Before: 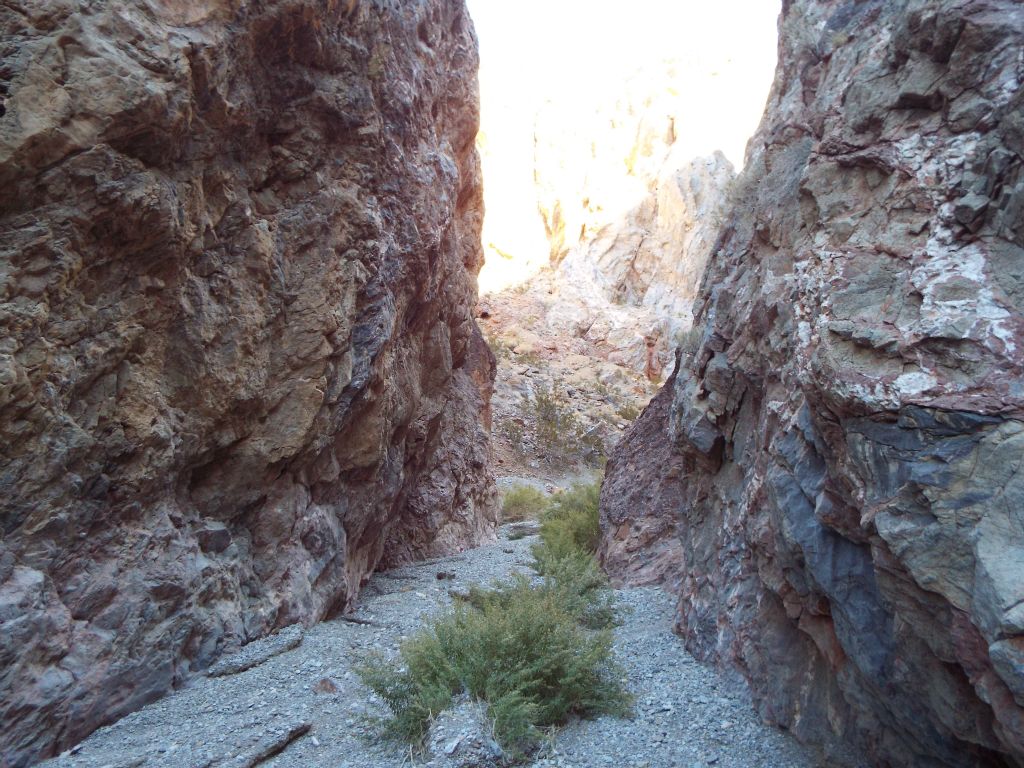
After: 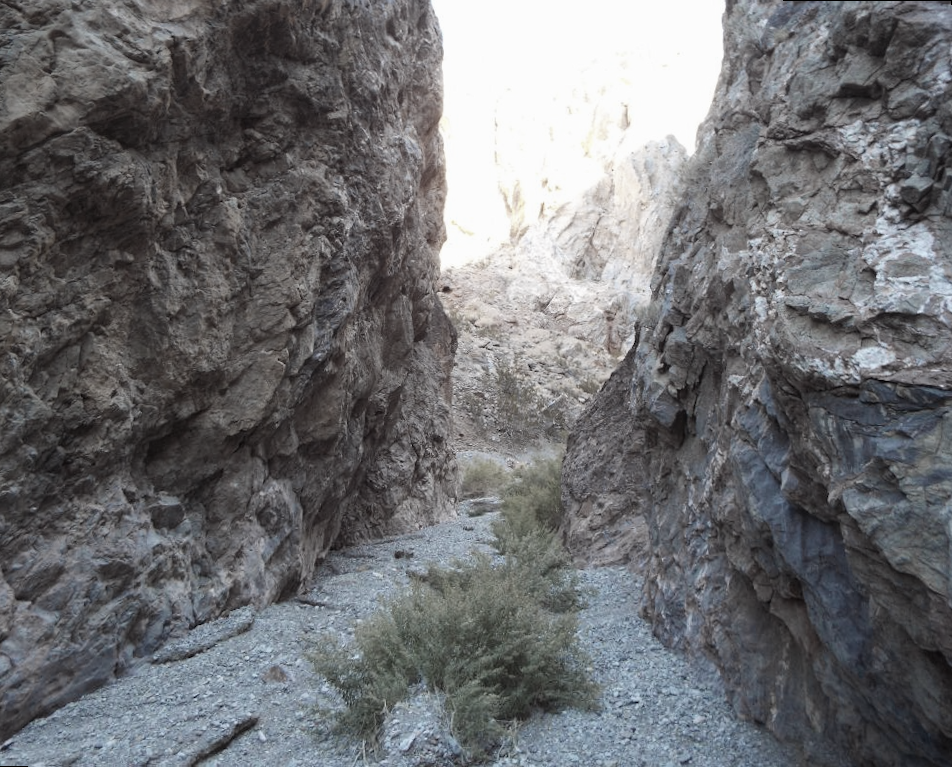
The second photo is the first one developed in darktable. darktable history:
exposure: exposure -0.151 EV, compensate highlight preservation false
color zones: curves: ch1 [(0.238, 0.163) (0.476, 0.2) (0.733, 0.322) (0.848, 0.134)]
rotate and perspective: rotation 0.215°, lens shift (vertical) -0.139, crop left 0.069, crop right 0.939, crop top 0.002, crop bottom 0.996
levels: mode automatic
